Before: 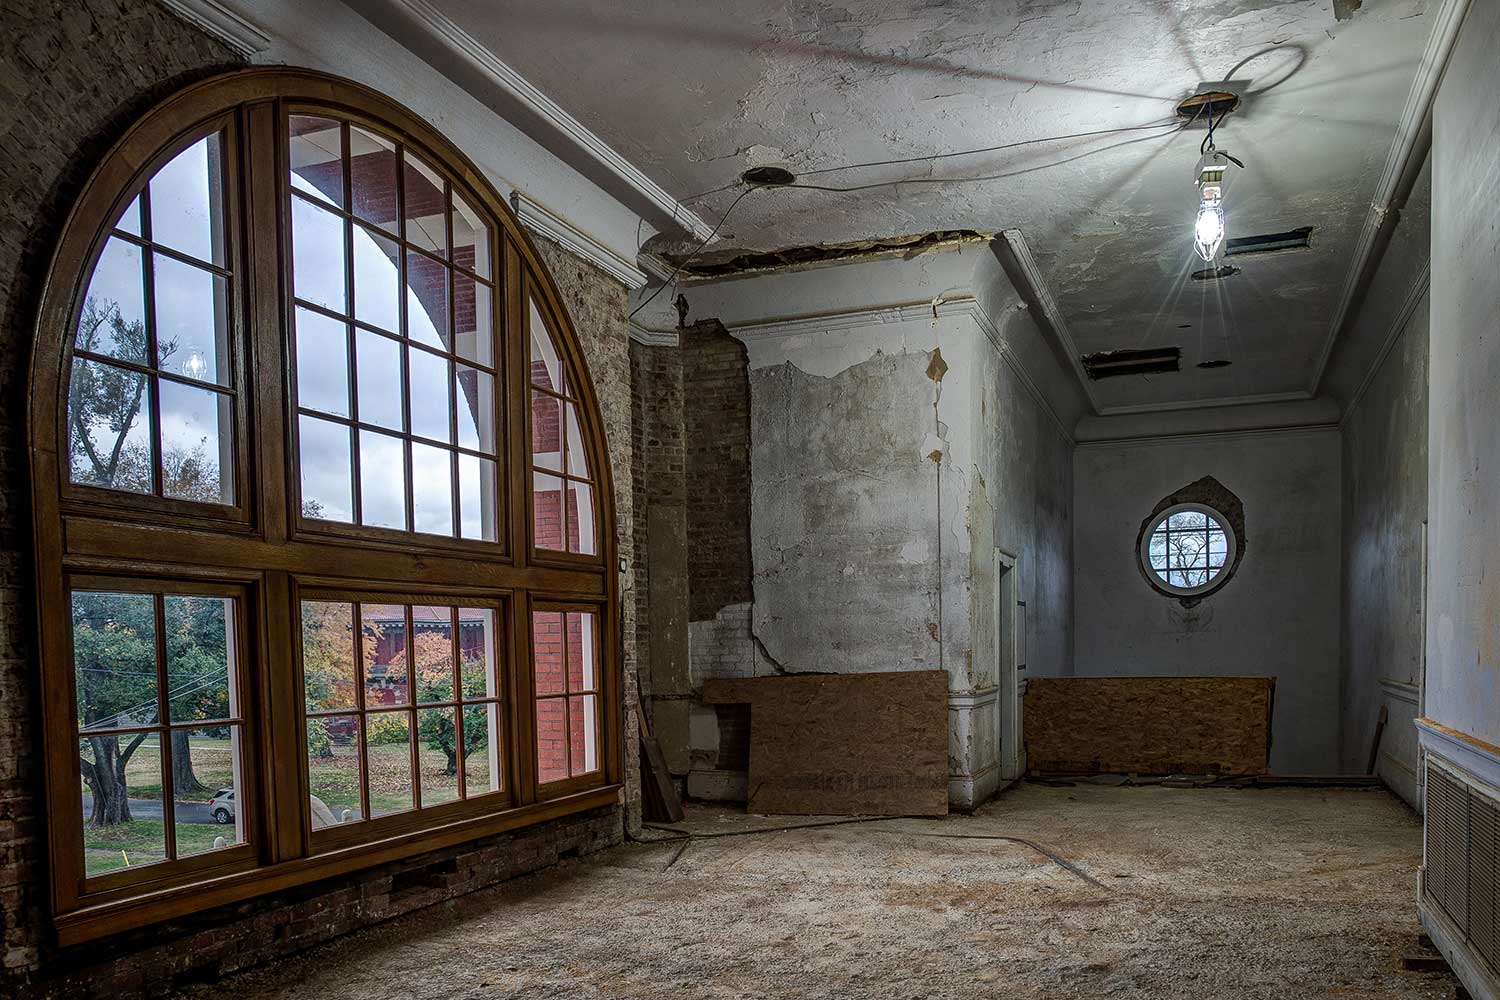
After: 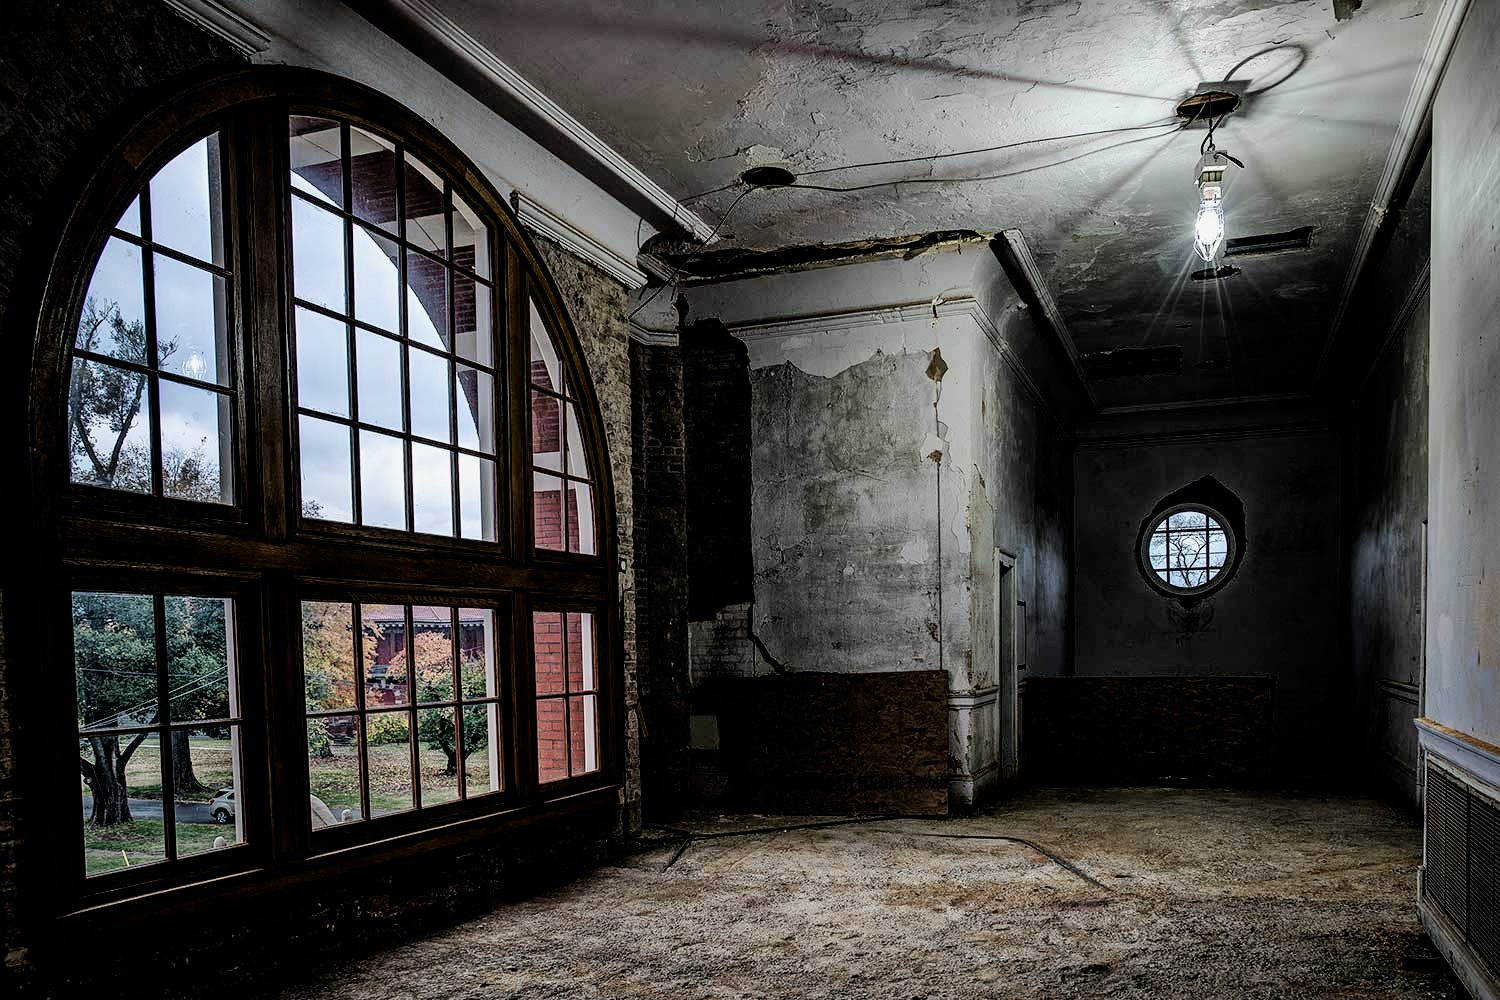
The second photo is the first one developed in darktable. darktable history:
filmic rgb: black relative exposure -4.07 EV, white relative exposure 2.99 EV, hardness 3, contrast 1.493
exposure: black level correction 0.006, compensate highlight preservation false
